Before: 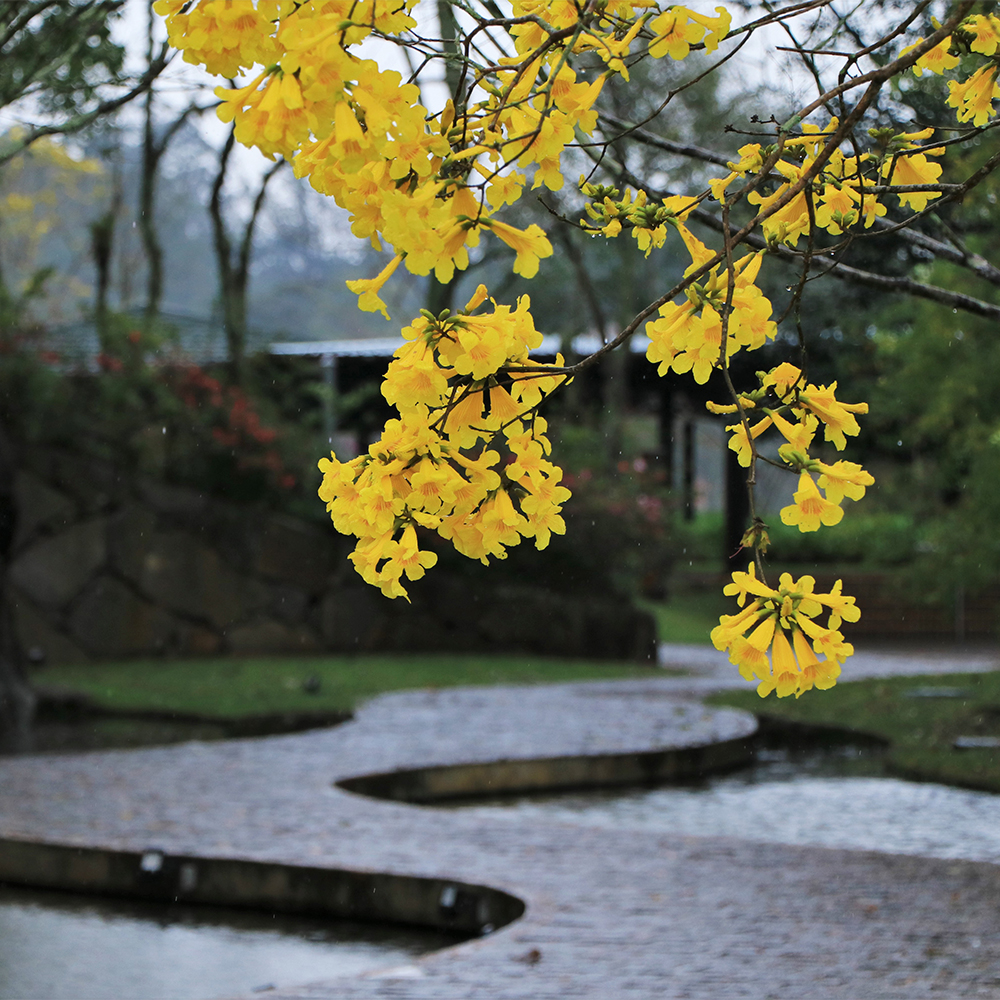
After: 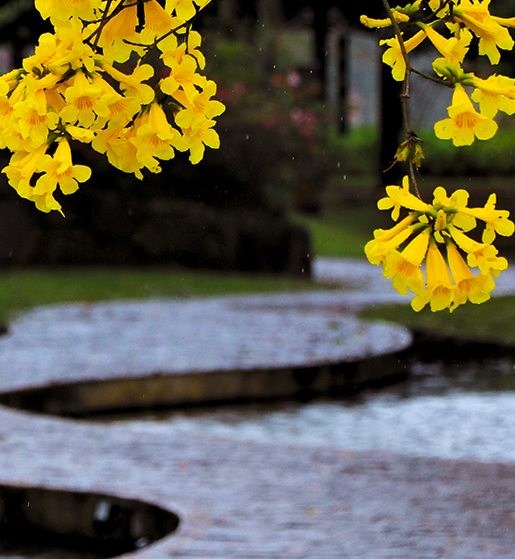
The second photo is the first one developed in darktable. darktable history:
color balance rgb: shadows lift › chroma 4.626%, shadows lift › hue 24.91°, perceptual saturation grading › global saturation 29.325%, perceptual saturation grading › mid-tones 12.582%, perceptual saturation grading › shadows 11.374%, global vibrance 14.202%
crop: left 34.627%, top 38.699%, right 13.795%, bottom 5.305%
levels: levels [0.052, 0.496, 0.908]
